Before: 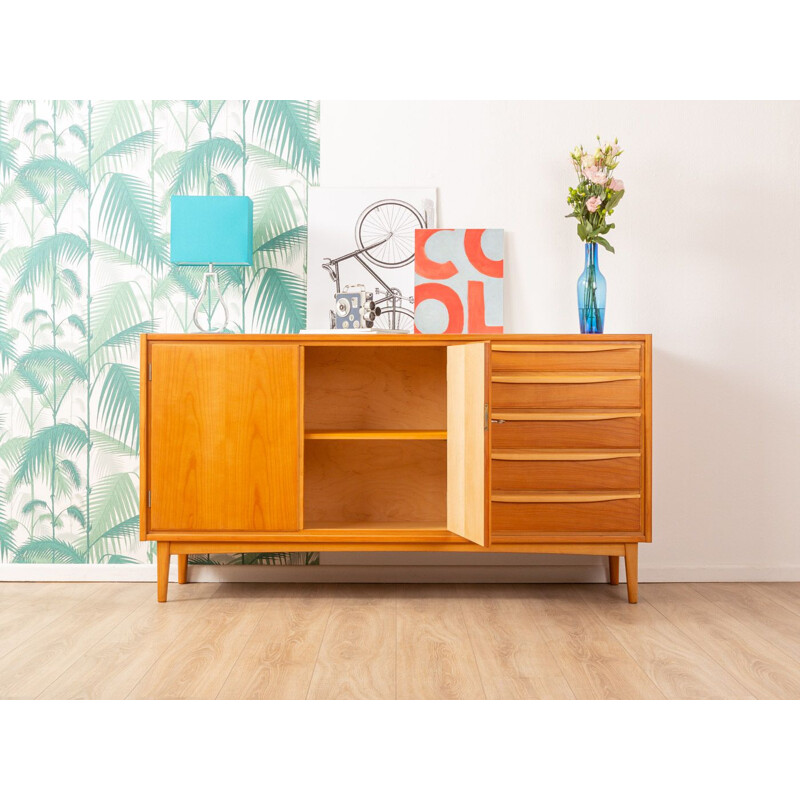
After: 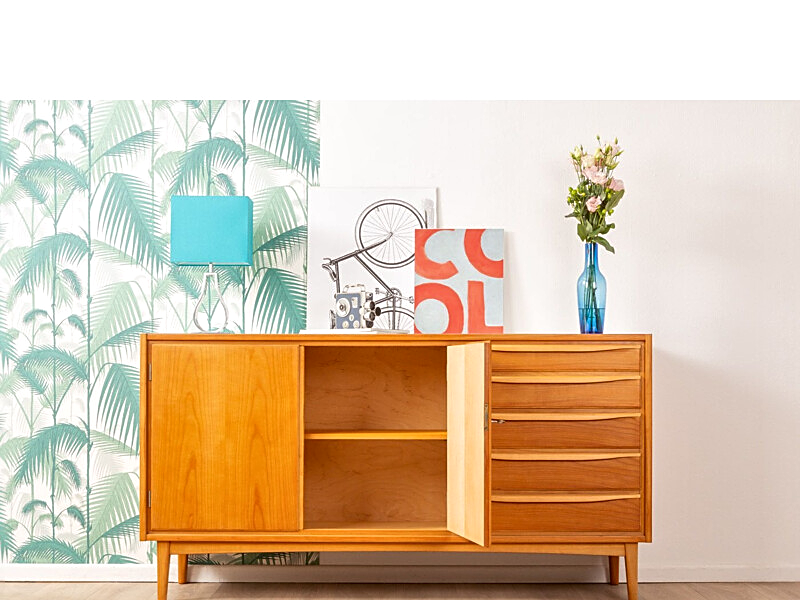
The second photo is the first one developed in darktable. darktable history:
sharpen: on, module defaults
crop: bottom 24.988%
local contrast: mode bilateral grid, contrast 29, coarseness 26, midtone range 0.2
